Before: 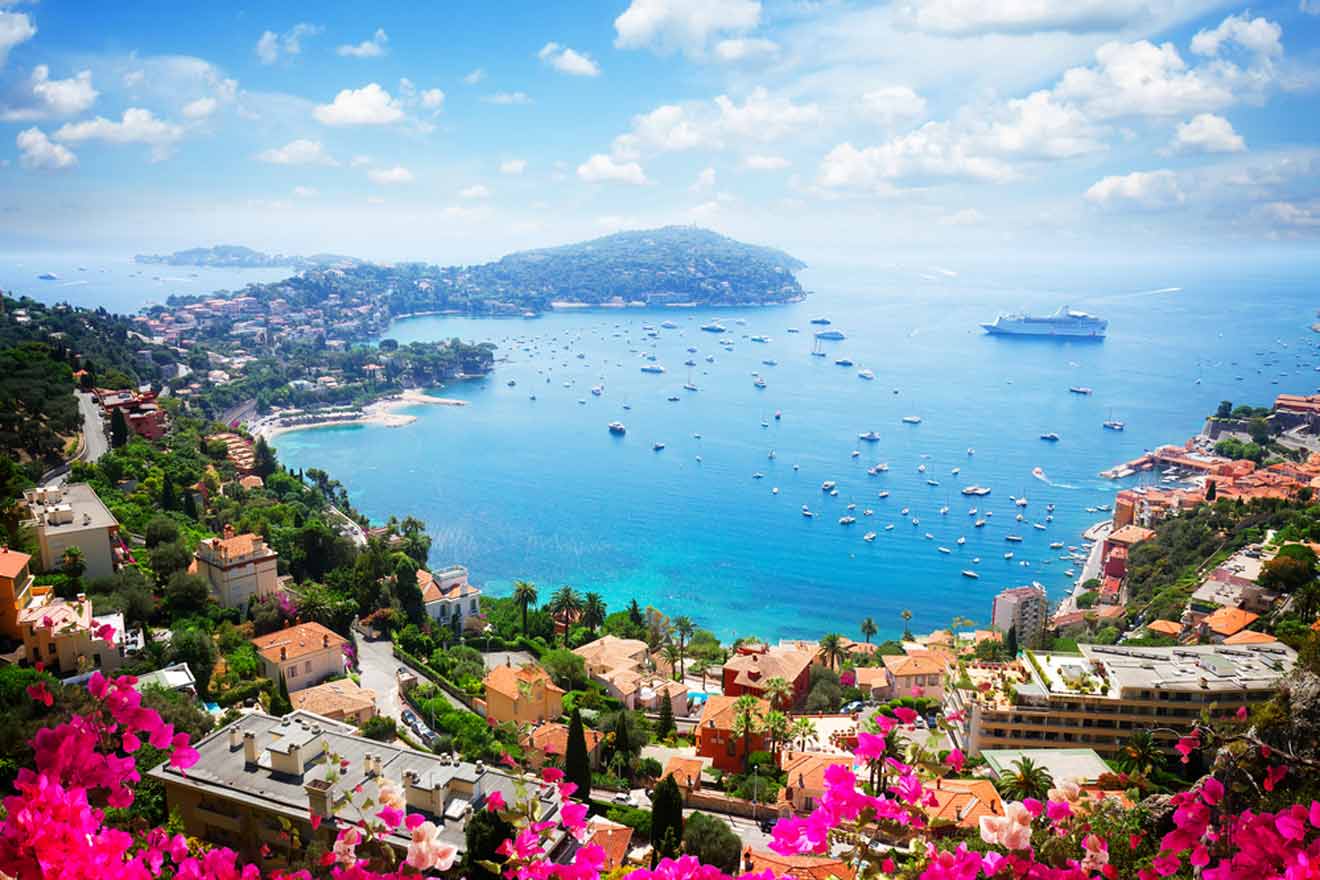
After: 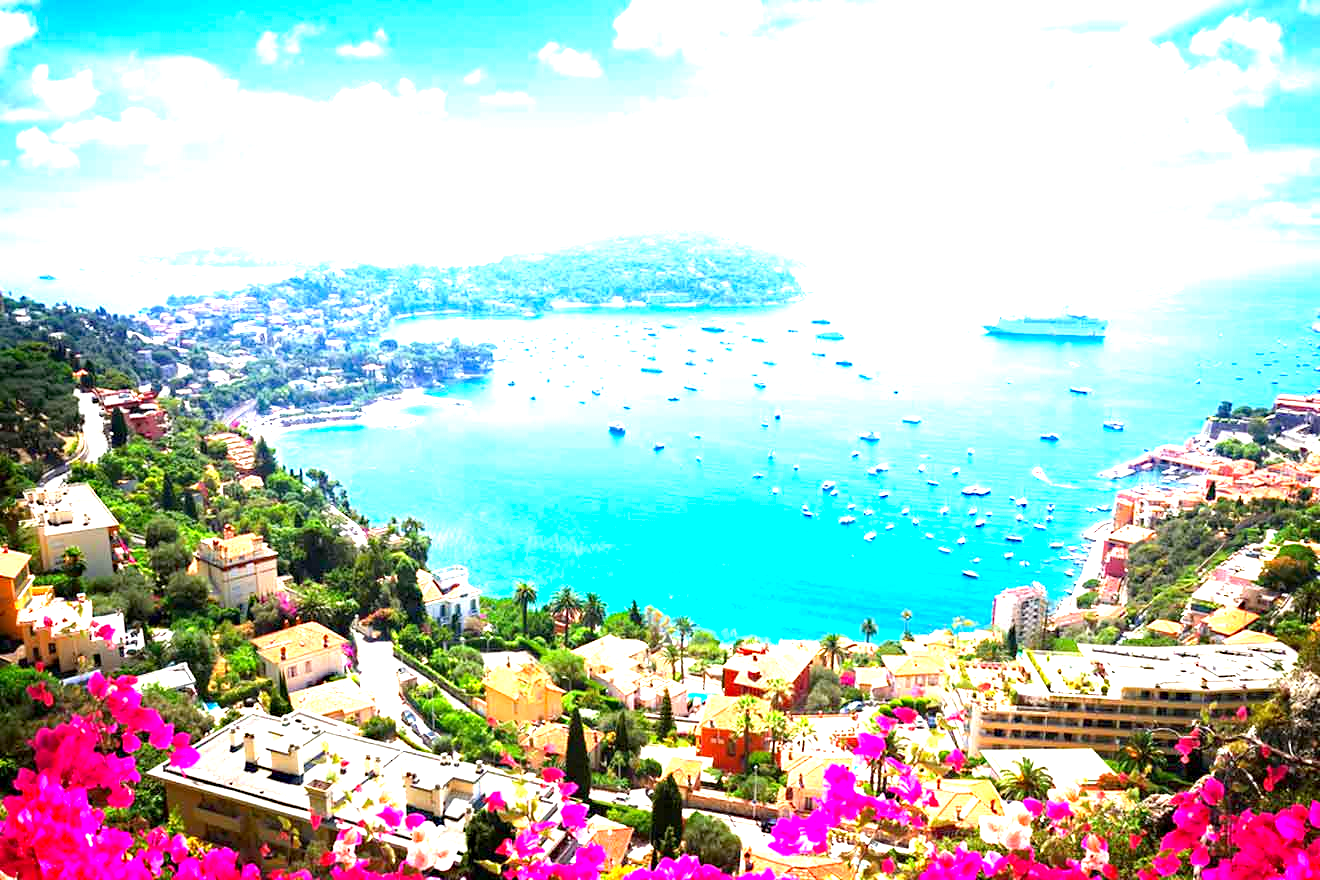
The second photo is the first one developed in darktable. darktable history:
haze removal: strength 0.302, distance 0.245, adaptive false
exposure: black level correction 0.001, exposure 1.808 EV, compensate exposure bias true, compensate highlight preservation false
